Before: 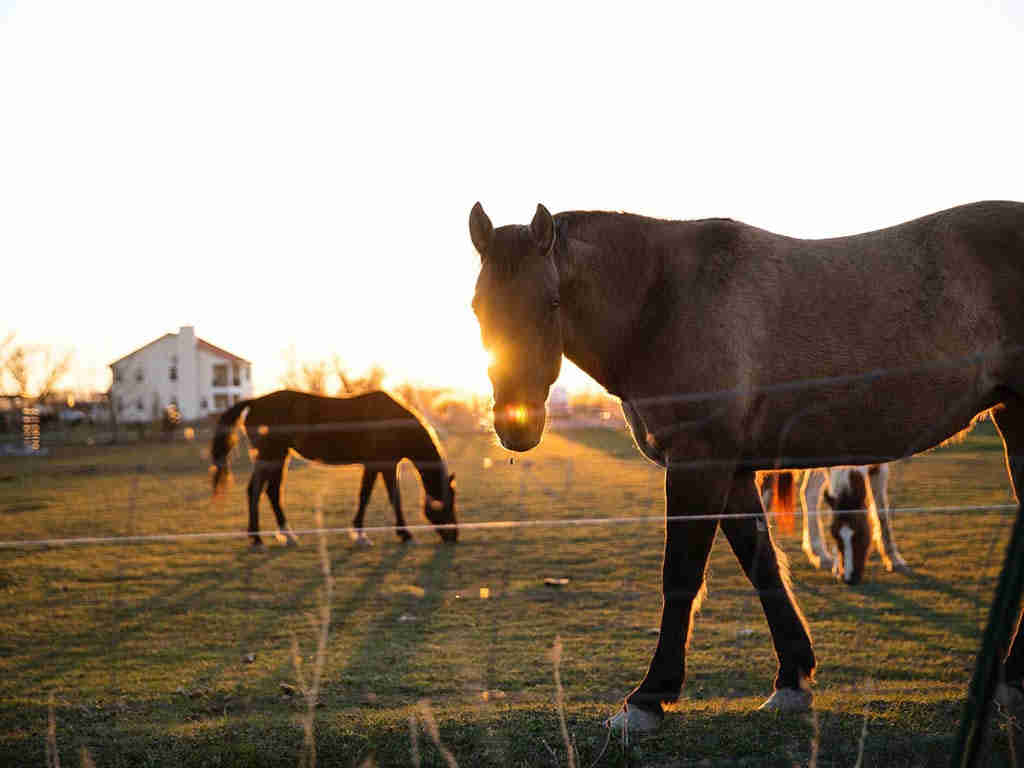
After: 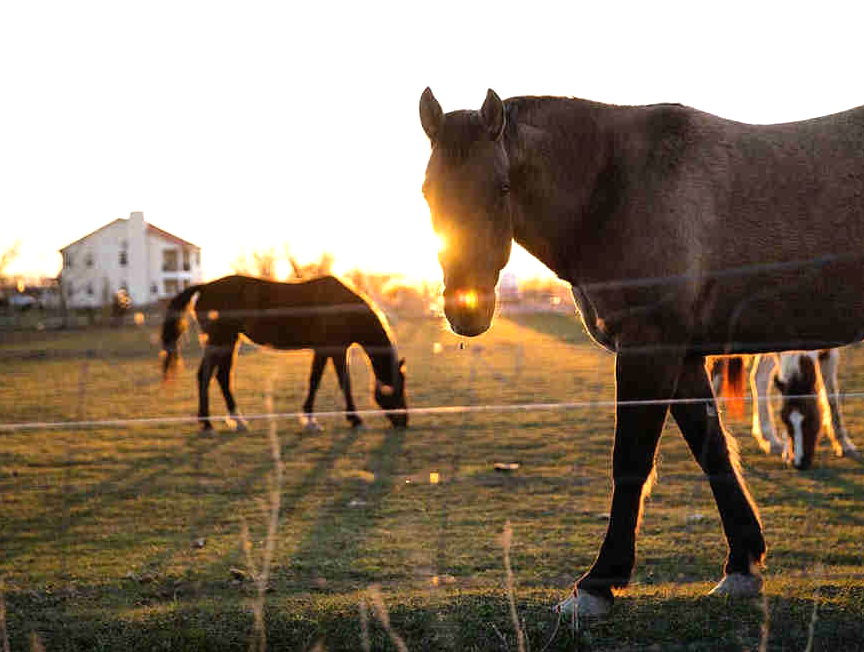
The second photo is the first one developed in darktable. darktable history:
tone equalizer: -8 EV -0.422 EV, -7 EV -0.383 EV, -6 EV -0.372 EV, -5 EV -0.194 EV, -3 EV 0.223 EV, -2 EV 0.353 EV, -1 EV 0.372 EV, +0 EV 0.411 EV
crop and rotate: left 4.911%, top 15.031%, right 10.652%
color zones: curves: ch0 [(0.068, 0.464) (0.25, 0.5) (0.48, 0.508) (0.75, 0.536) (0.886, 0.476) (0.967, 0.456)]; ch1 [(0.066, 0.456) (0.25, 0.5) (0.616, 0.508) (0.746, 0.56) (0.934, 0.444)]
